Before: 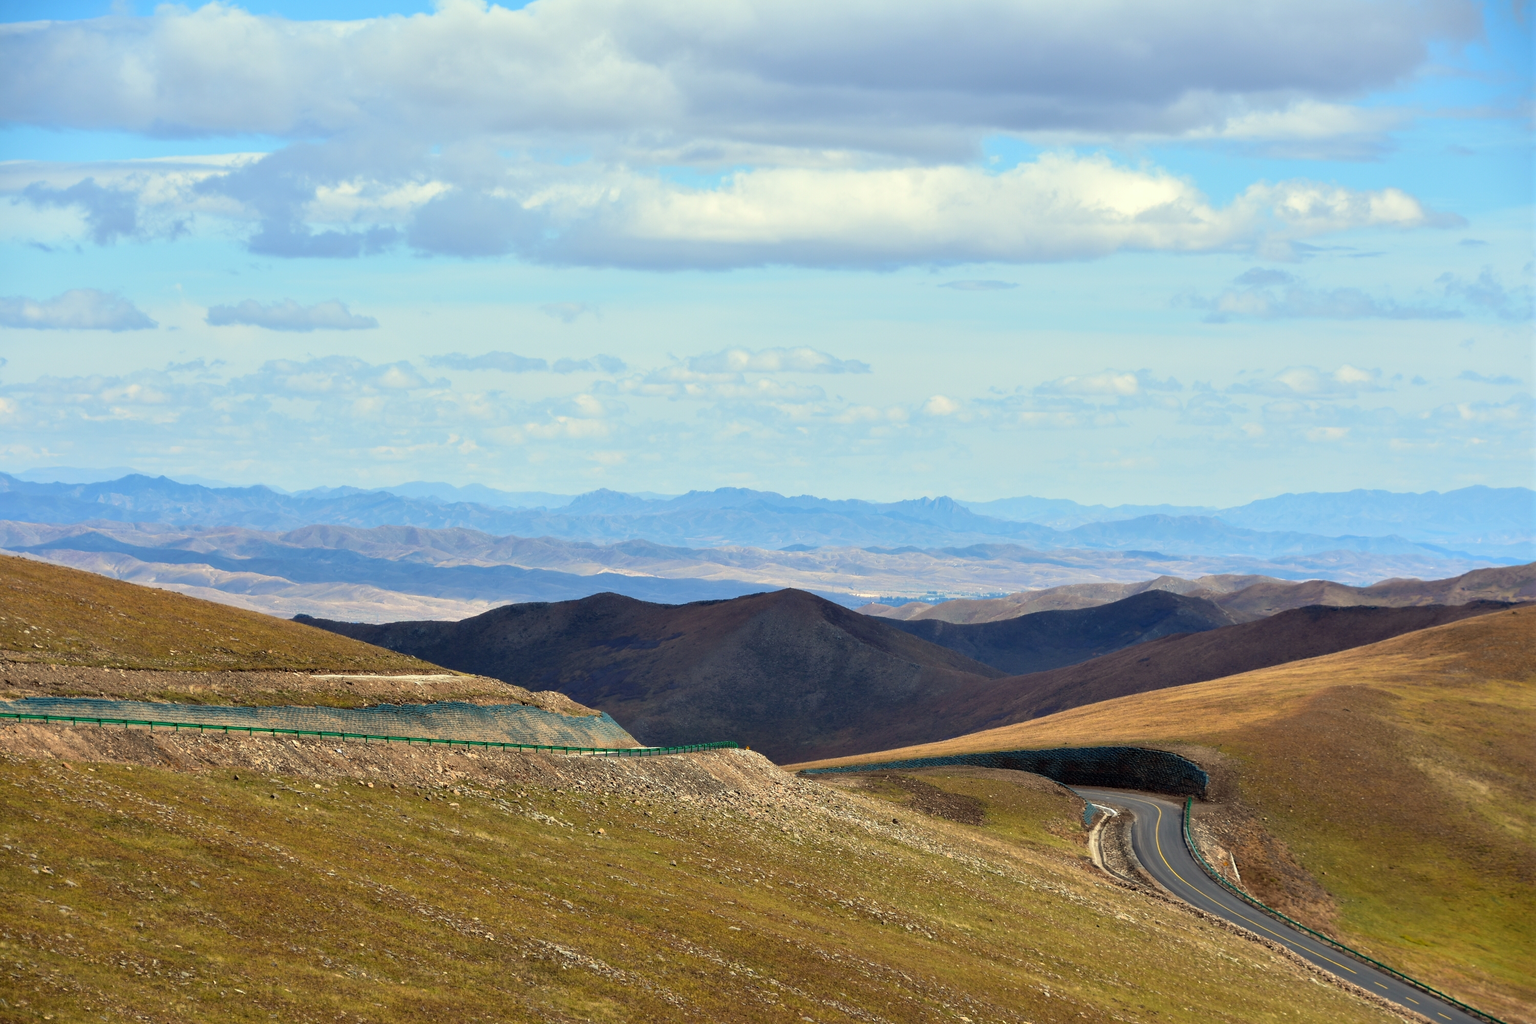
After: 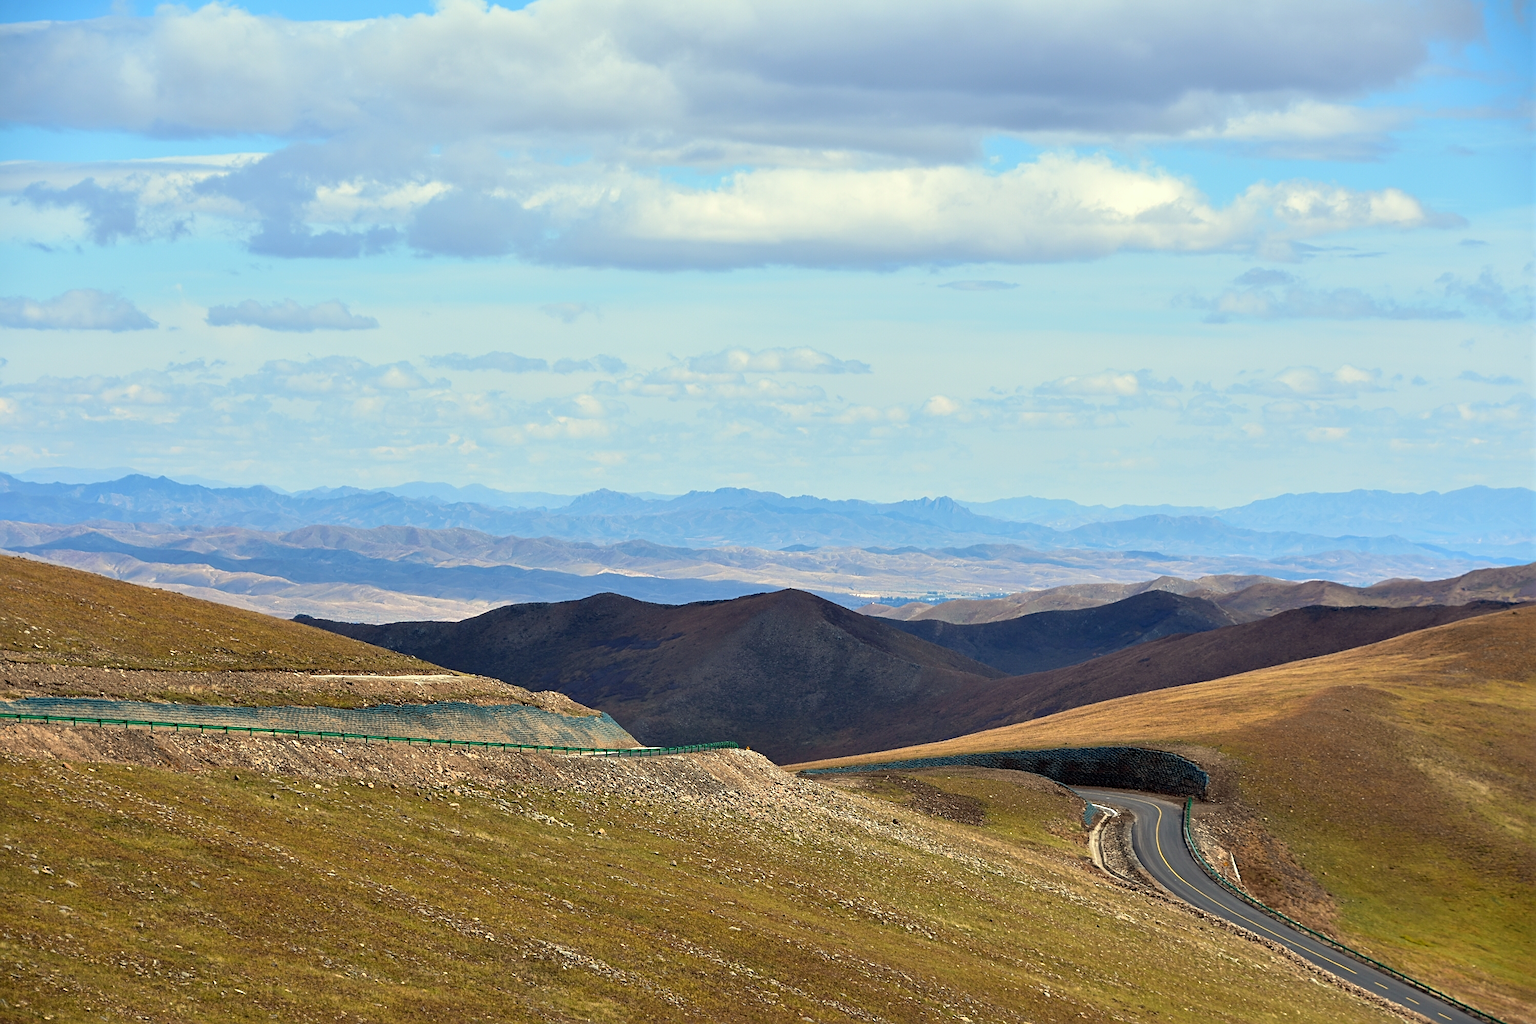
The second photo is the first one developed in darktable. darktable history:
sharpen: radius 3.112
